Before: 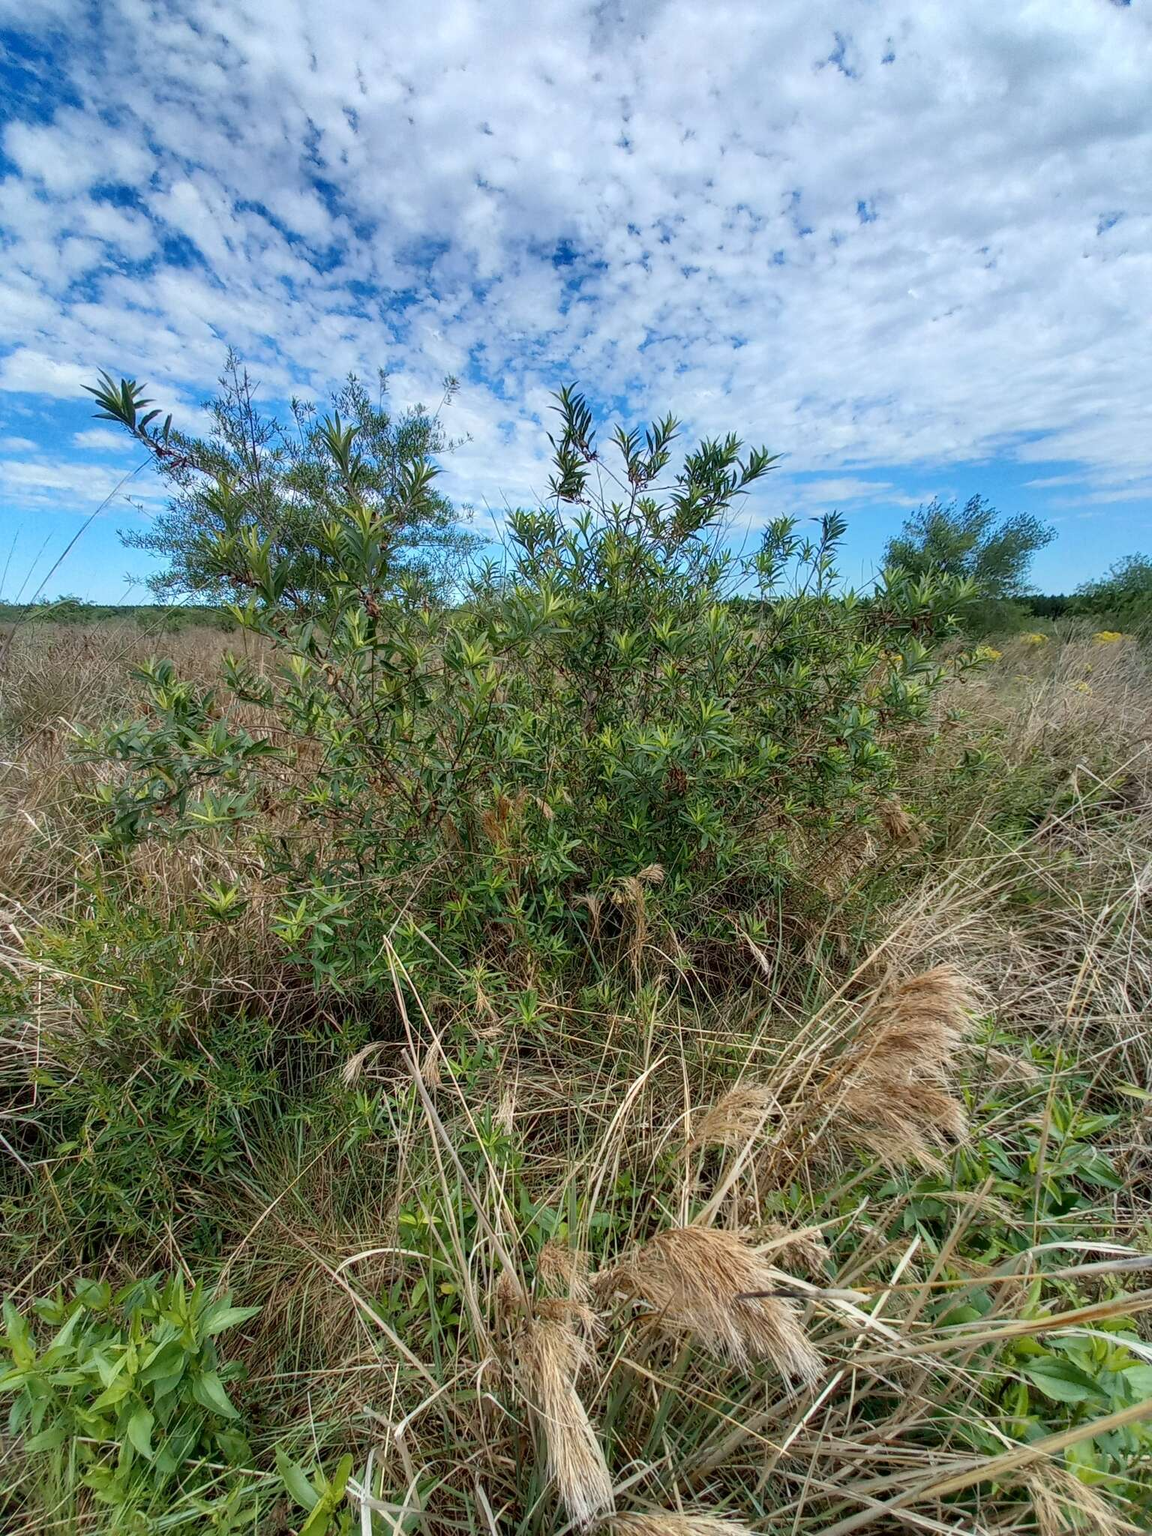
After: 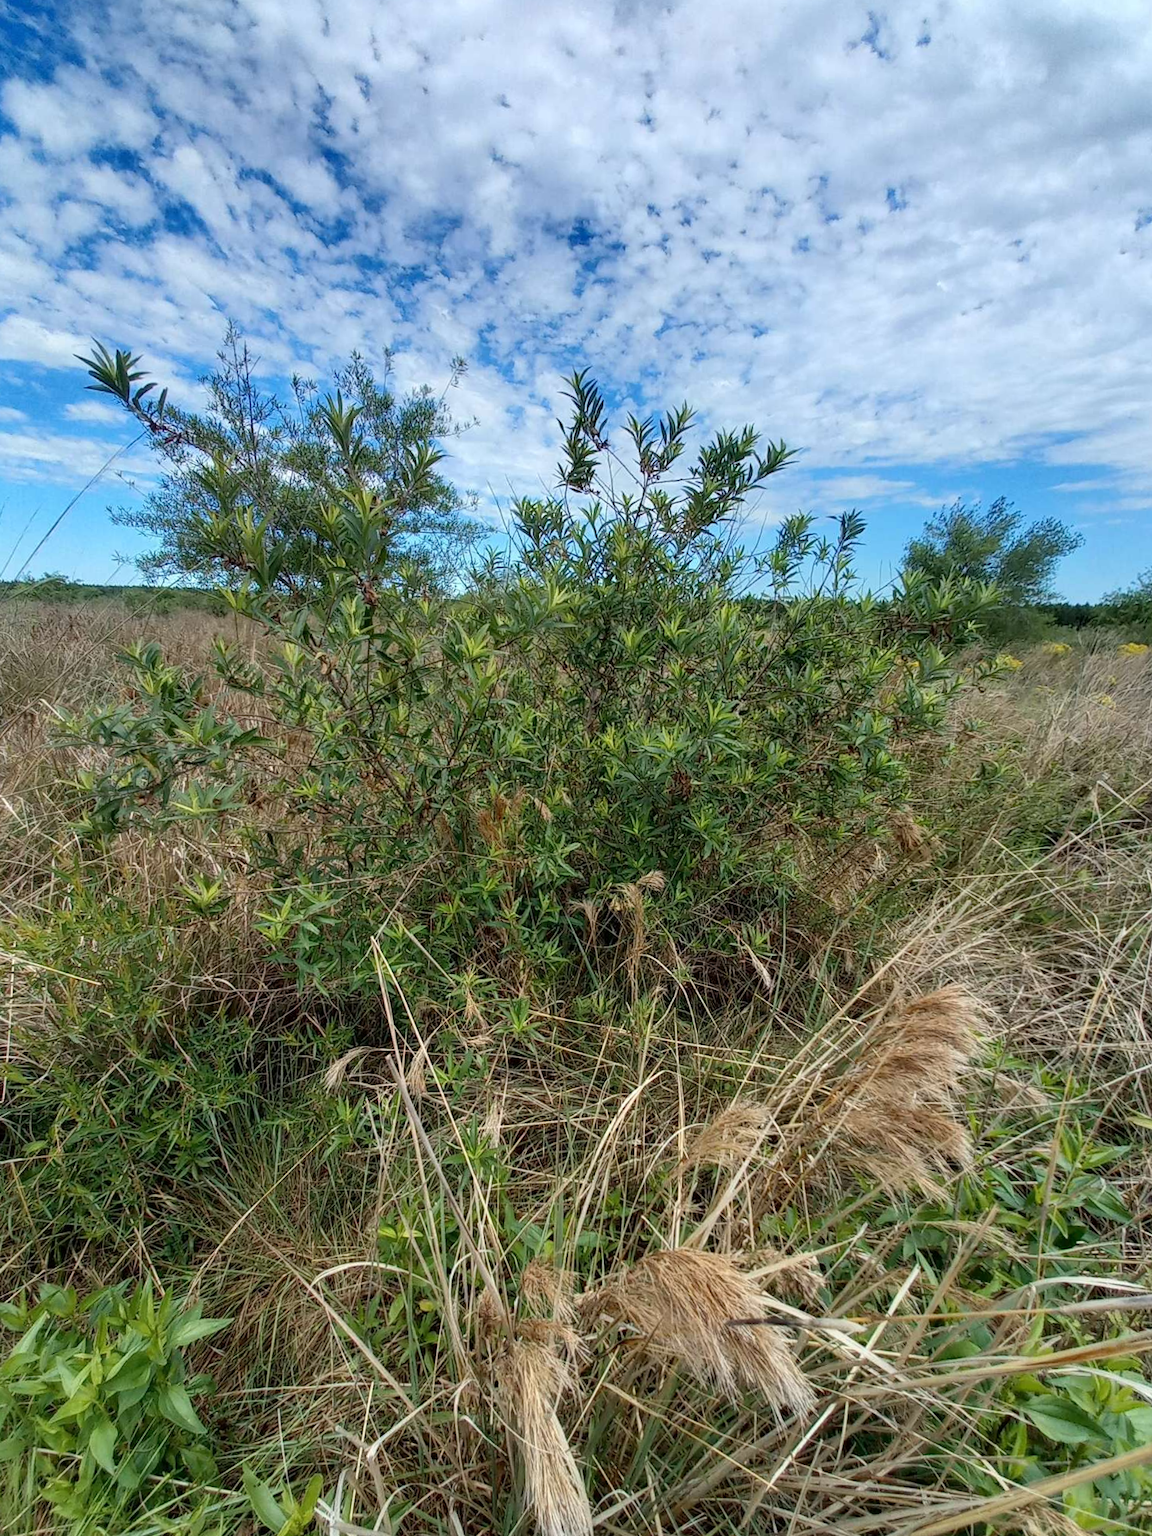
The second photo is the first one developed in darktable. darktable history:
crop and rotate: angle -1.74°
